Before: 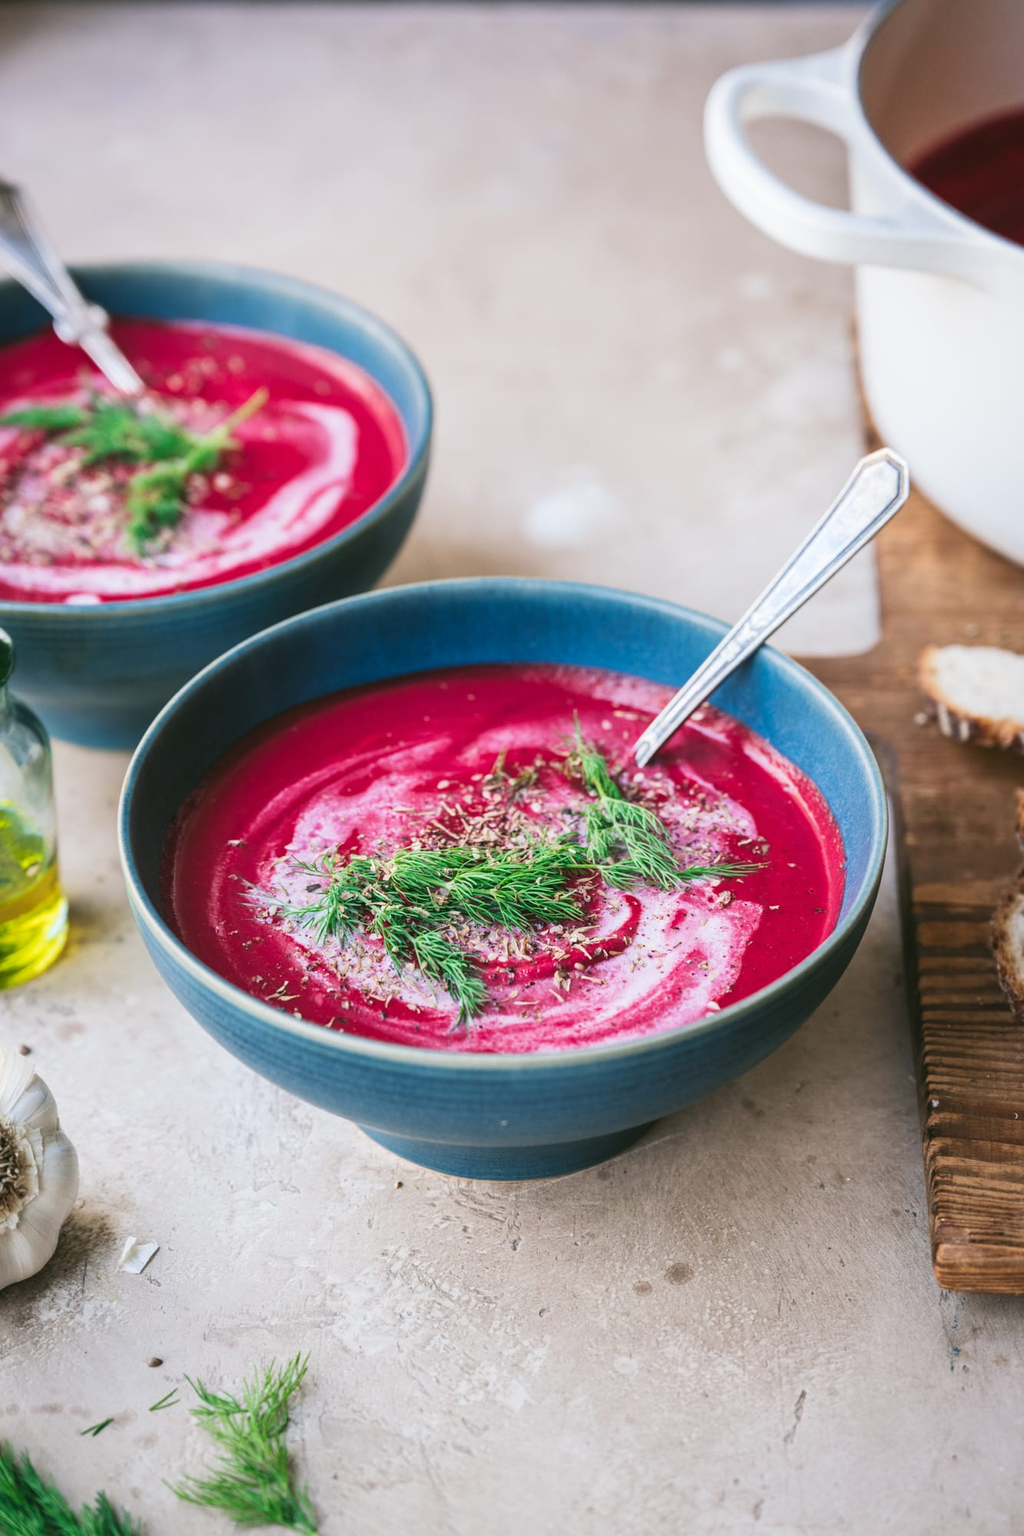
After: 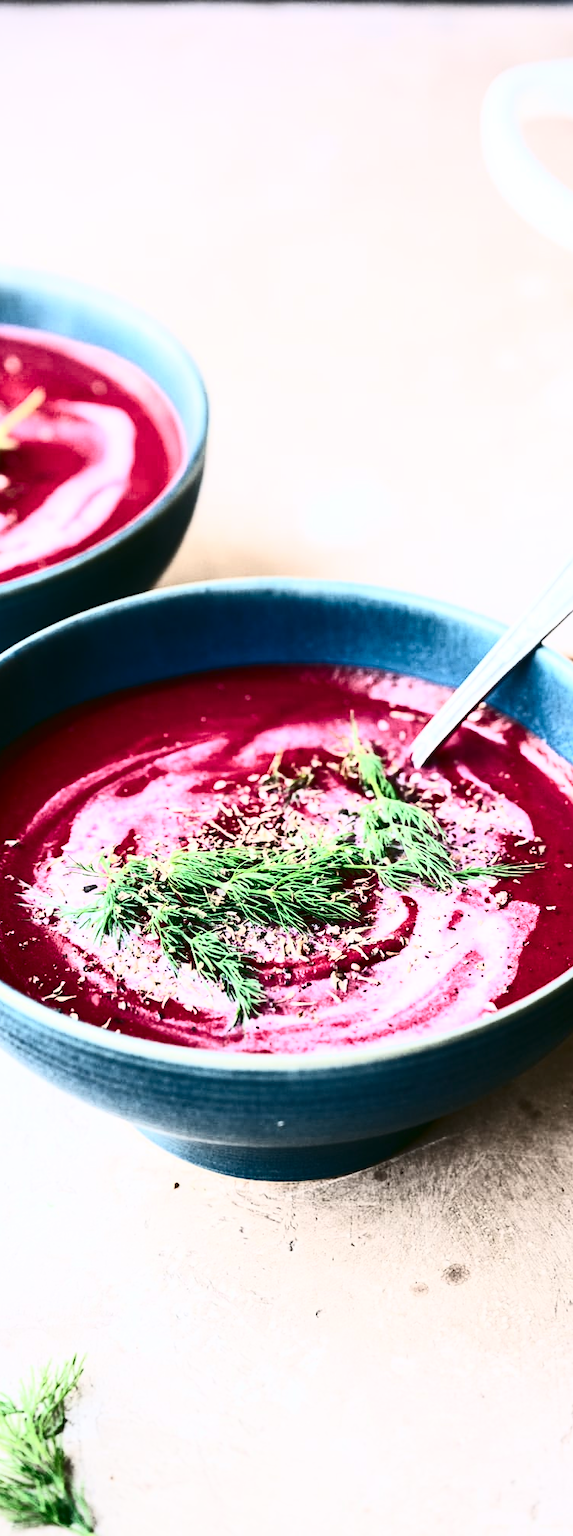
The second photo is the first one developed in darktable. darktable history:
crop: left 21.889%, right 22.087%
contrast brightness saturation: contrast 0.916, brightness 0.198
